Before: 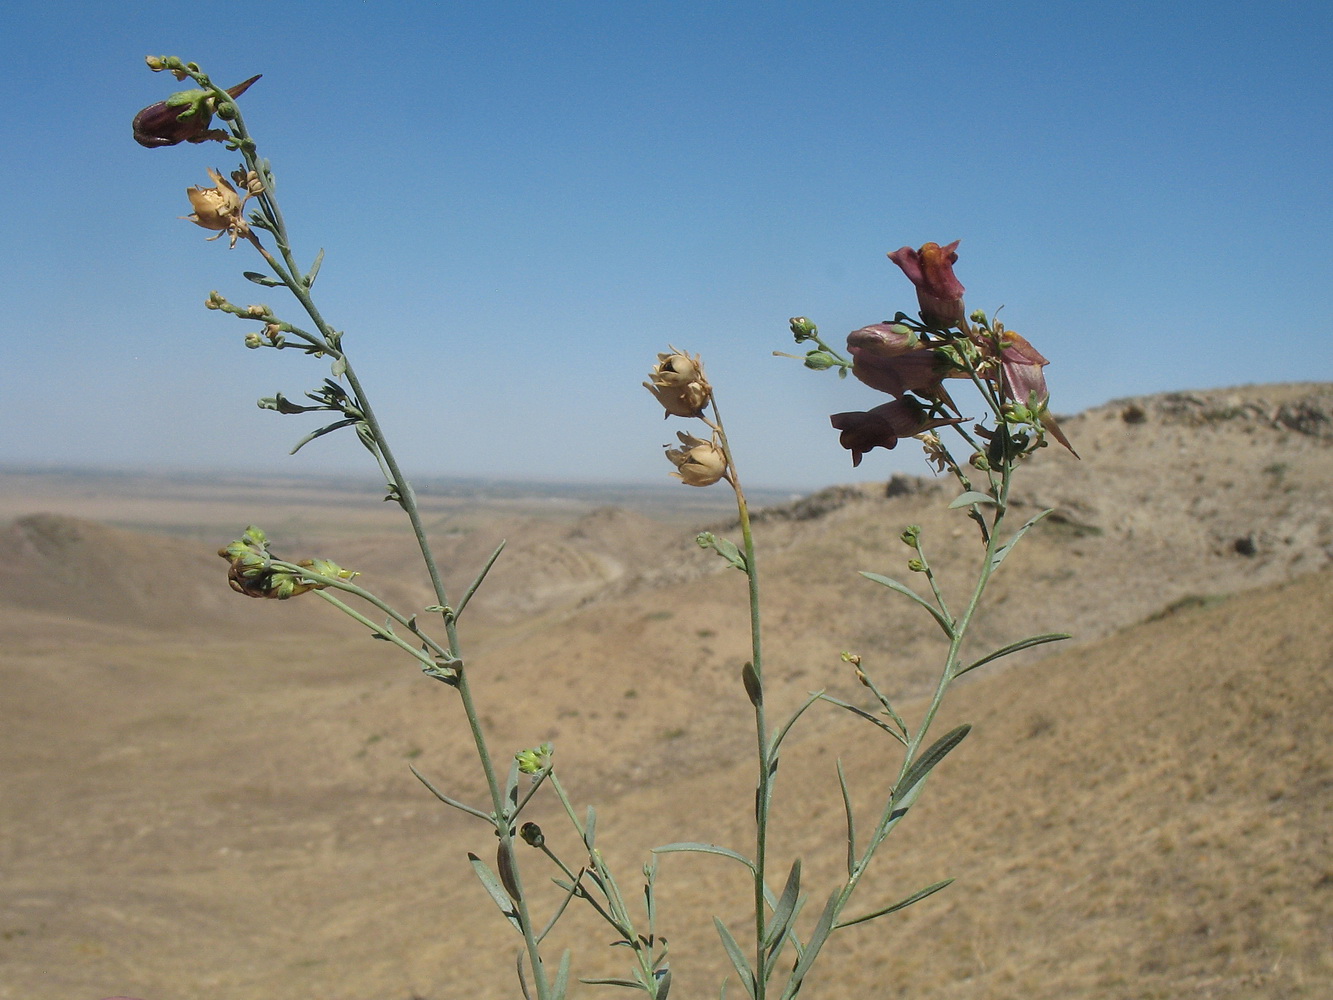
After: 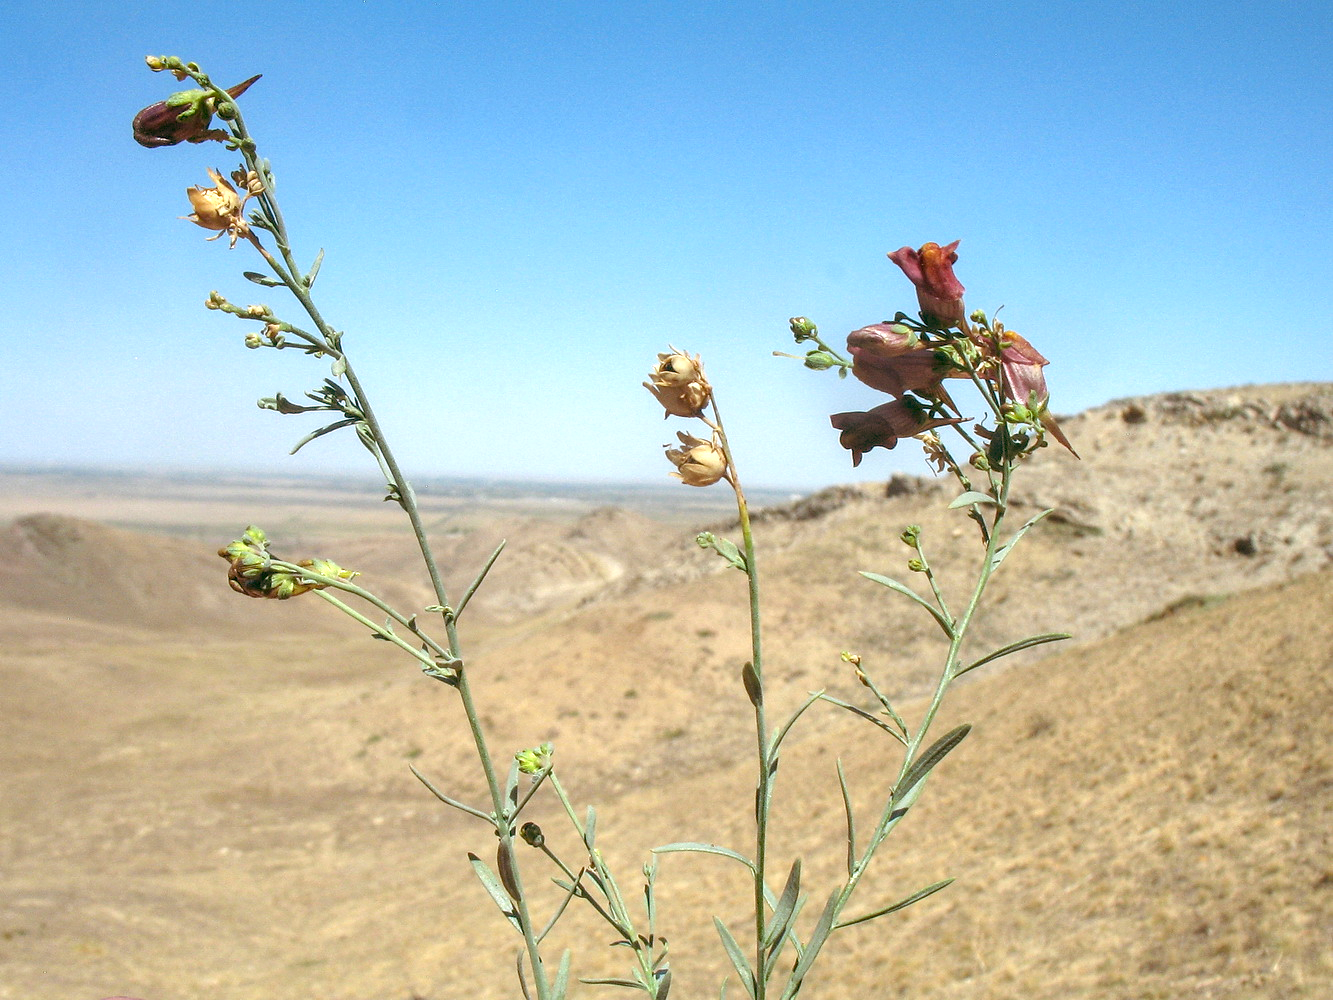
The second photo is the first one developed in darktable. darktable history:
local contrast: on, module defaults
exposure: black level correction 0.001, exposure 0.499 EV, compensate exposure bias true, compensate highlight preservation false
color balance rgb: shadows lift › chroma 9.74%, shadows lift › hue 44.34°, global offset › luminance -0.345%, global offset › chroma 0.117%, global offset › hue 163.38°, perceptual saturation grading › global saturation 0.49%, perceptual brilliance grading › global brilliance 18.72%, contrast -10.243%
